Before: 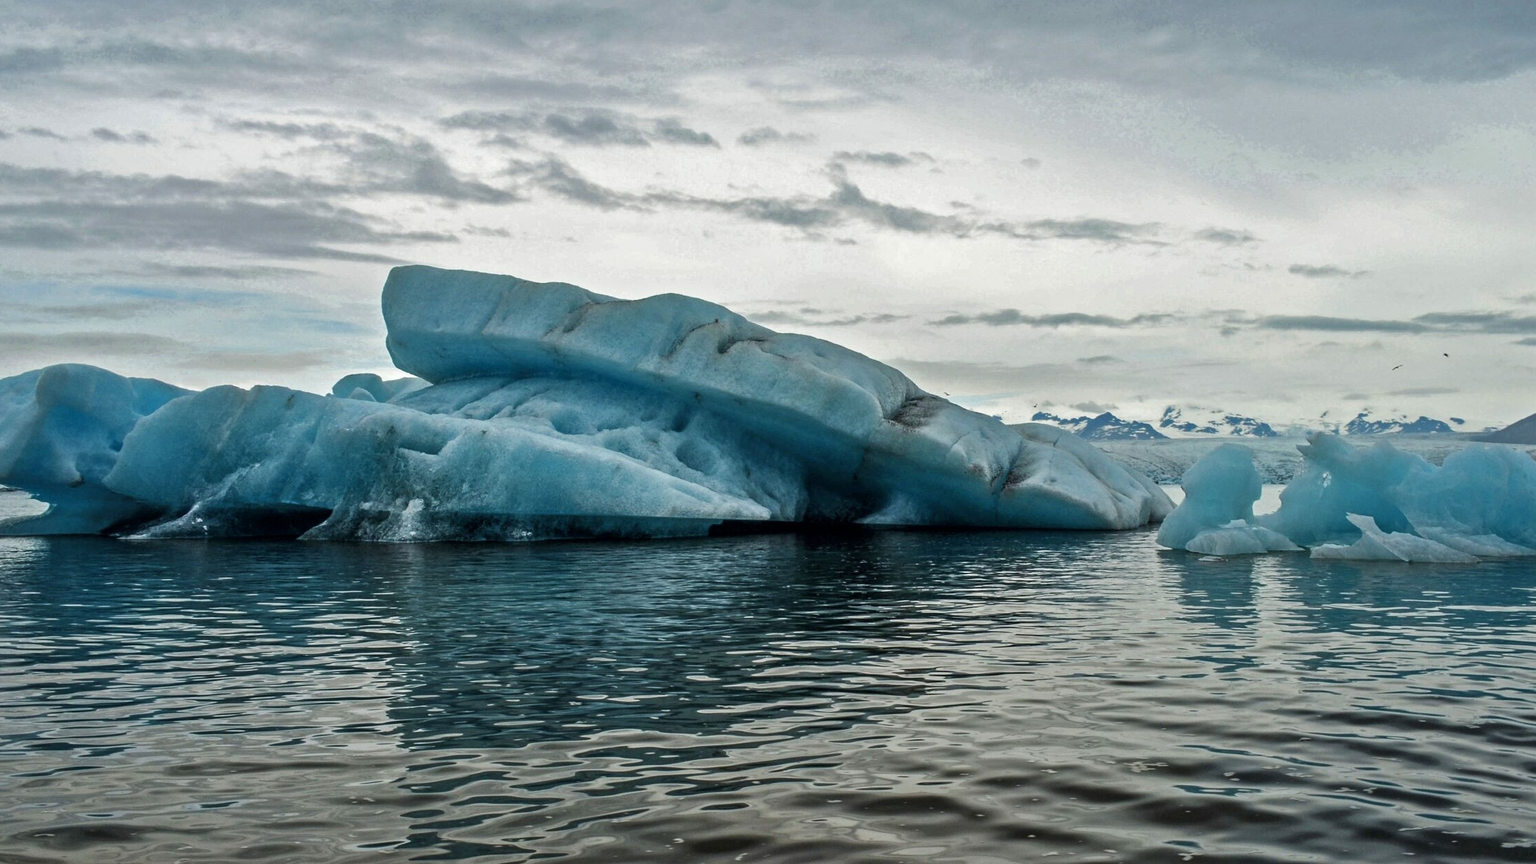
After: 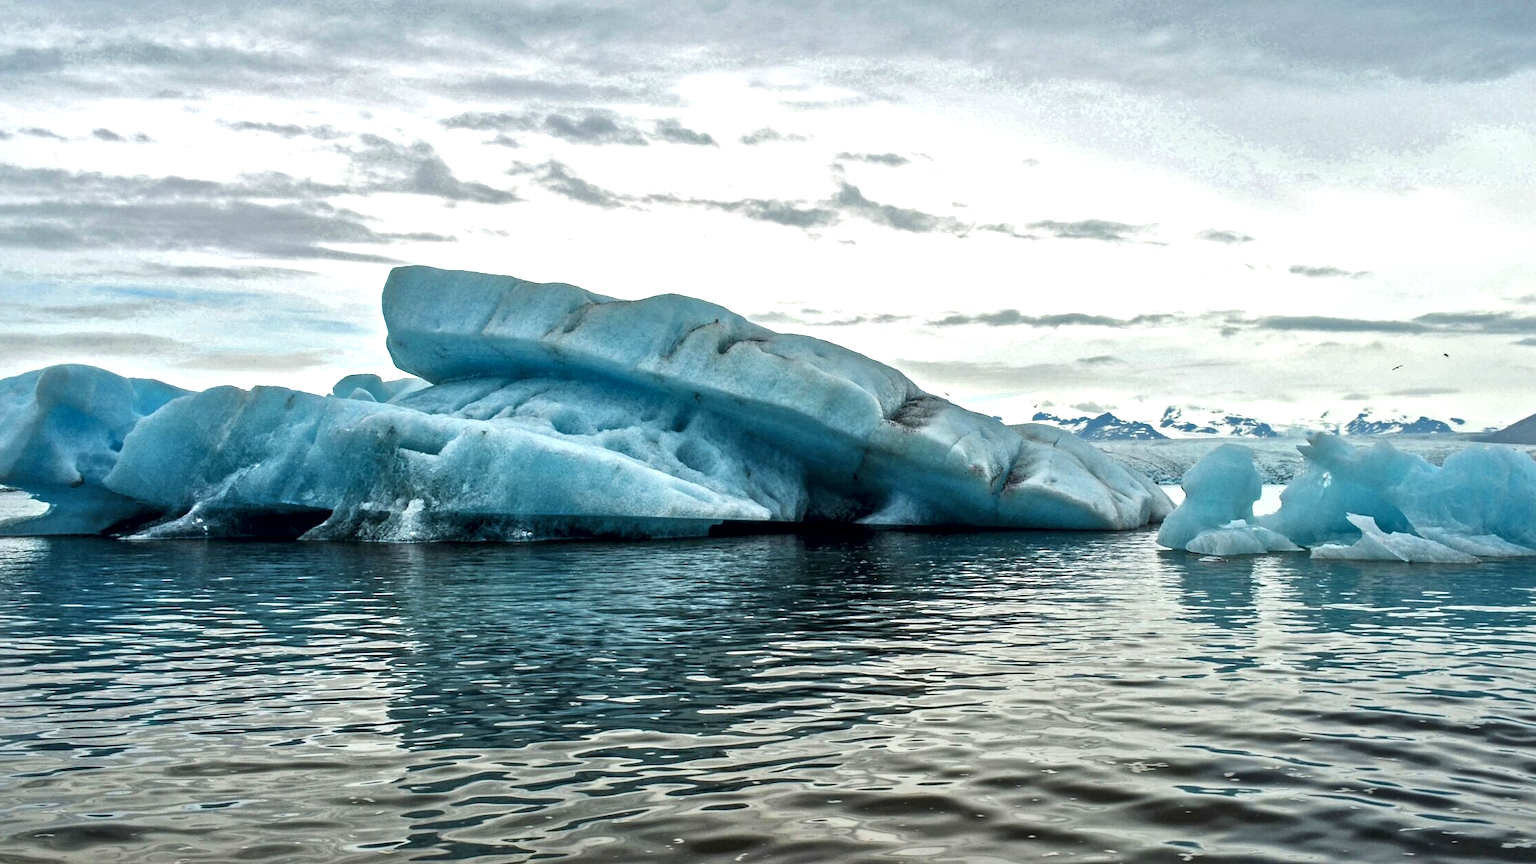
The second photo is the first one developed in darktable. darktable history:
local contrast: mode bilateral grid, contrast 20, coarseness 50, detail 141%, midtone range 0.2
exposure: black level correction 0, exposure 0.699 EV, compensate exposure bias true, compensate highlight preservation false
